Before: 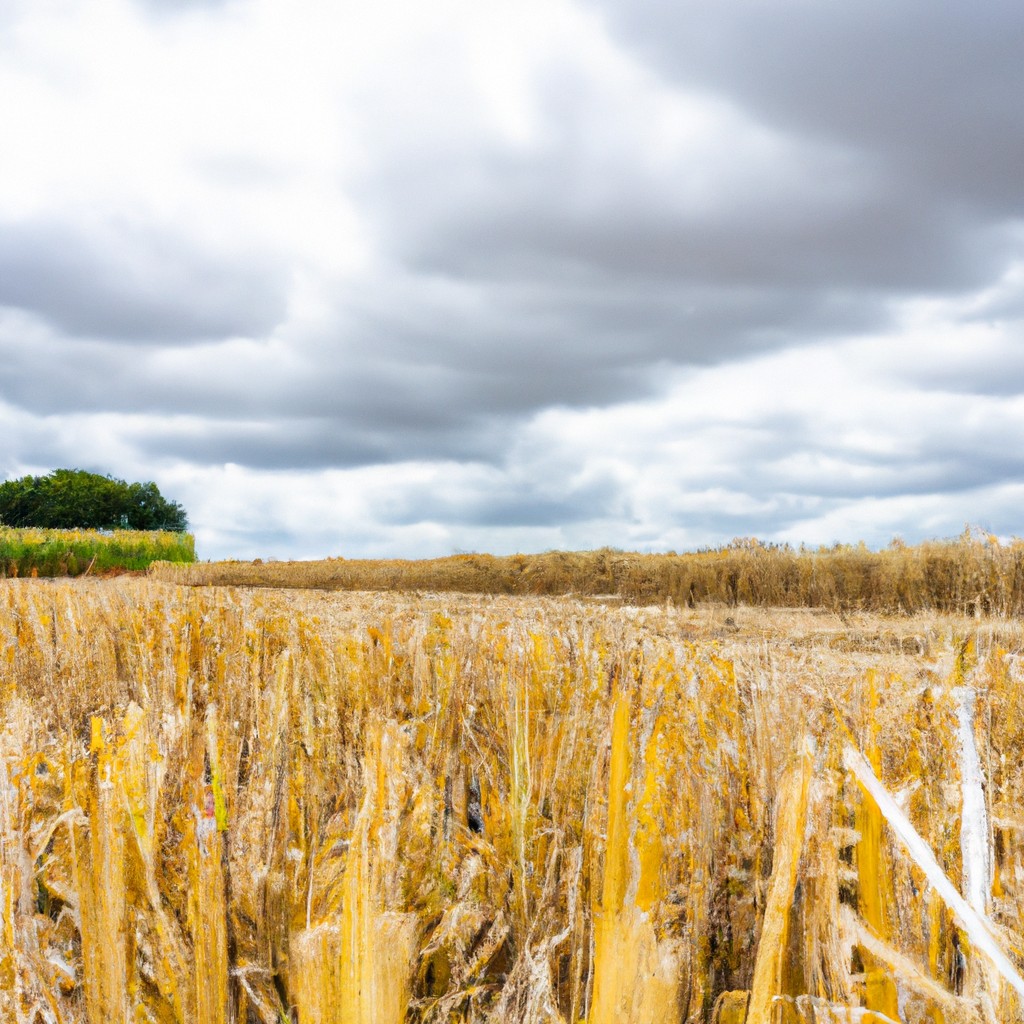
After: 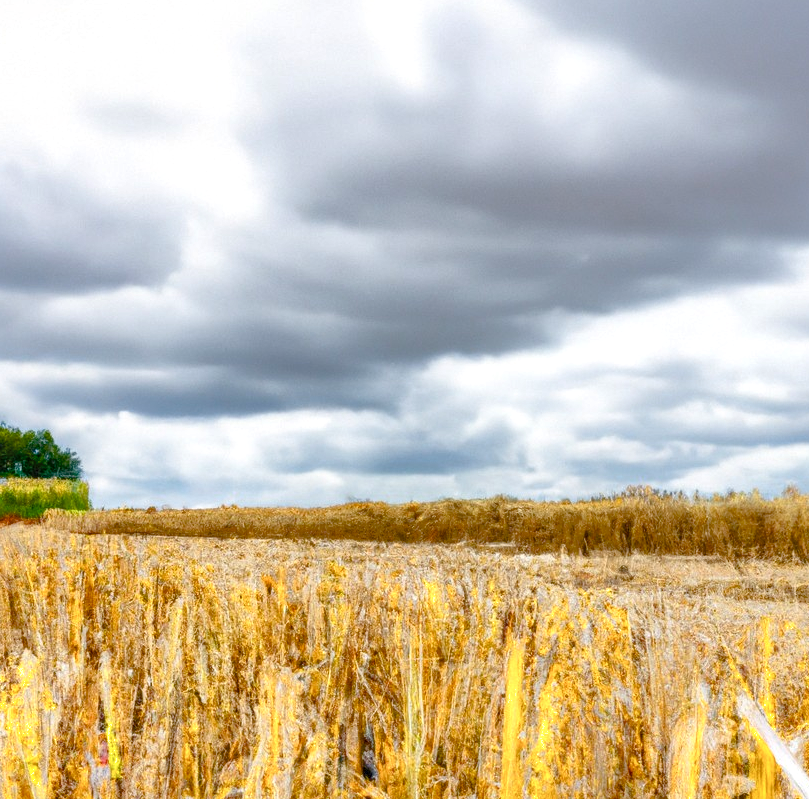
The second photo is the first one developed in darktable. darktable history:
exposure: black level correction 0, exposure 0 EV, compensate highlight preservation false
color balance rgb: perceptual saturation grading › global saturation 20%, perceptual saturation grading › highlights -50.073%, perceptual saturation grading › shadows 30.796%, global vibrance 16.401%, saturation formula JzAzBz (2021)
contrast brightness saturation: contrast 0.073, brightness 0.083, saturation 0.185
crop and rotate: left 10.445%, top 5.093%, right 10.477%, bottom 16.805%
local contrast: on, module defaults
shadows and highlights: on, module defaults
